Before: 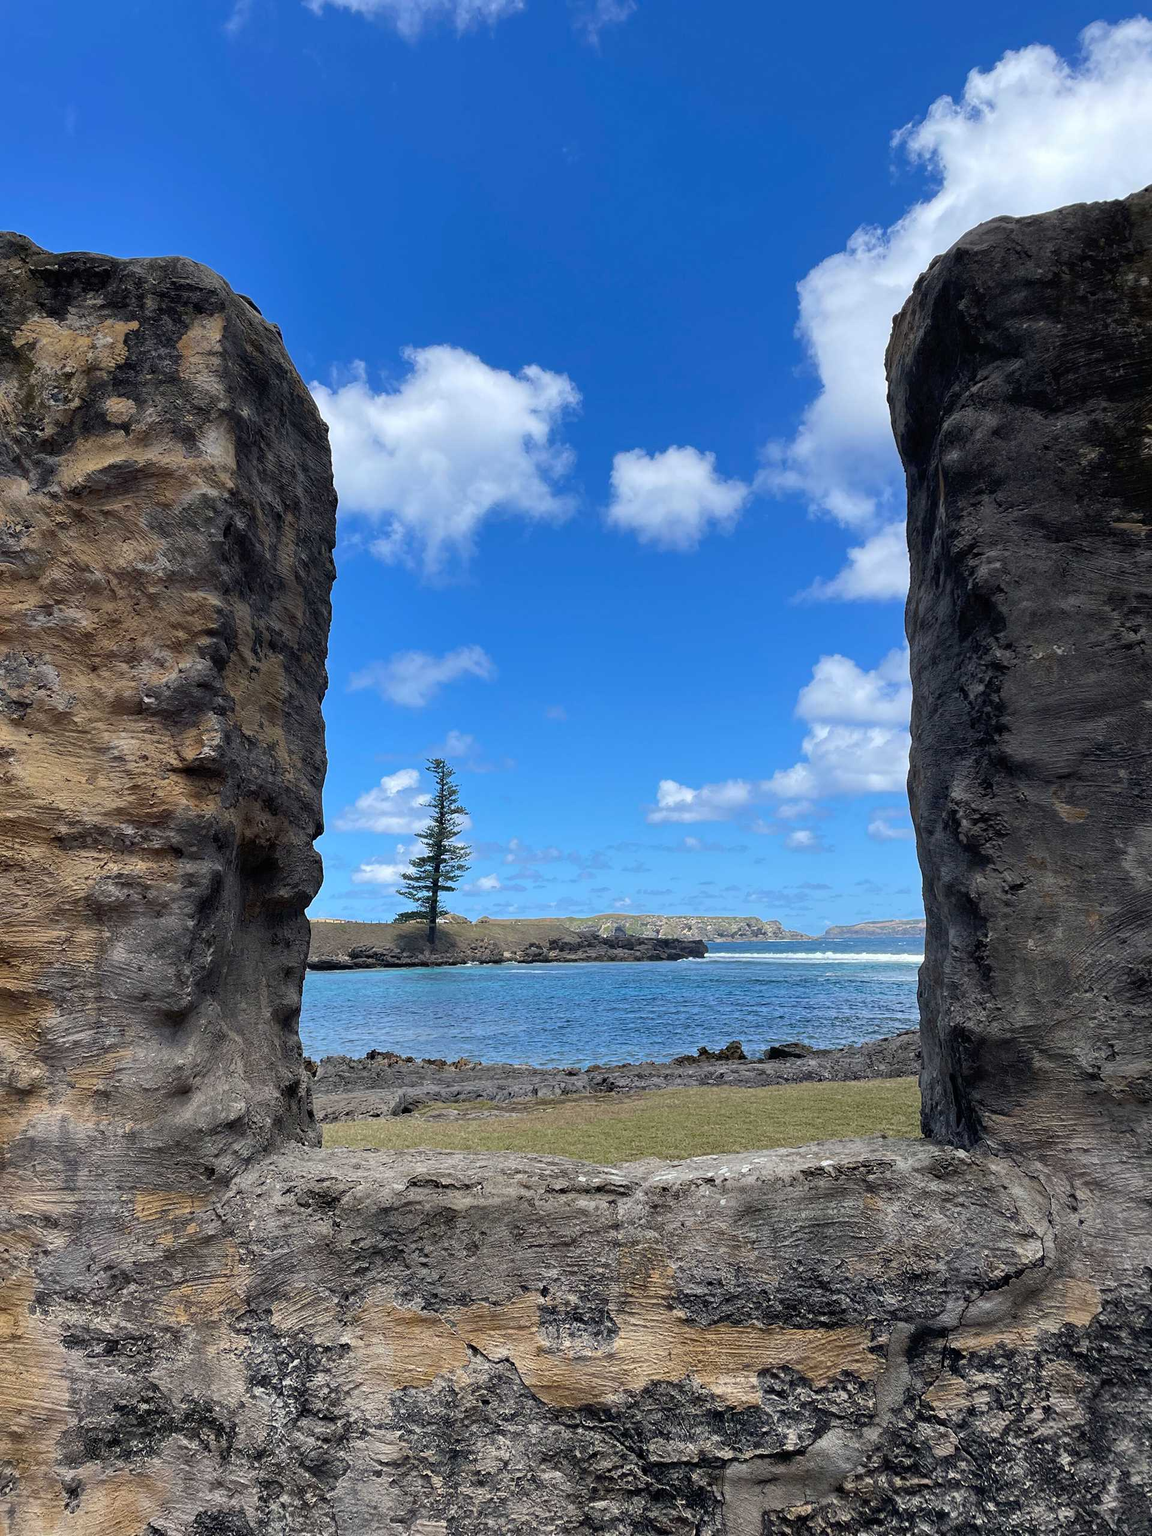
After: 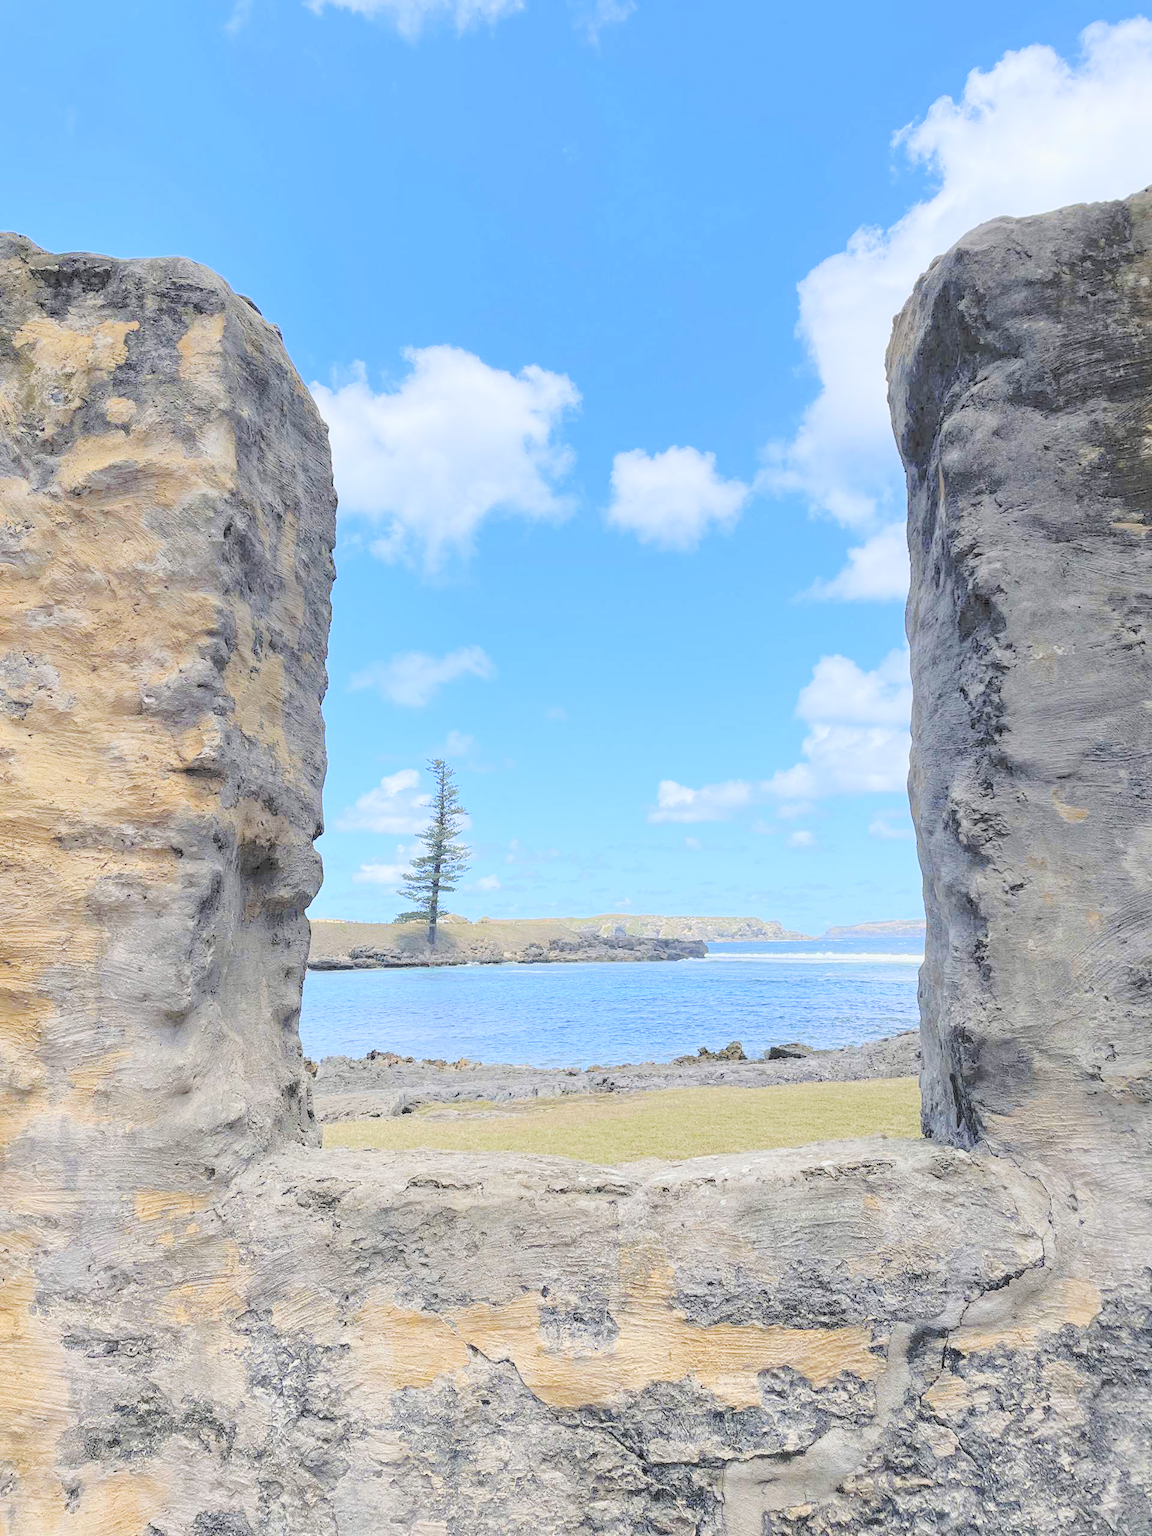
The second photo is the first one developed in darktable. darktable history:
color balance rgb: shadows lift › chroma 1%, shadows lift › hue 113°, highlights gain › chroma 0.2%, highlights gain › hue 333°, perceptual saturation grading › global saturation 20%, perceptual saturation grading › highlights -50%, perceptual saturation grading › shadows 25%, contrast -10%
contrast brightness saturation: brightness 1
color contrast: green-magenta contrast 0.8, blue-yellow contrast 1.1, unbound 0
